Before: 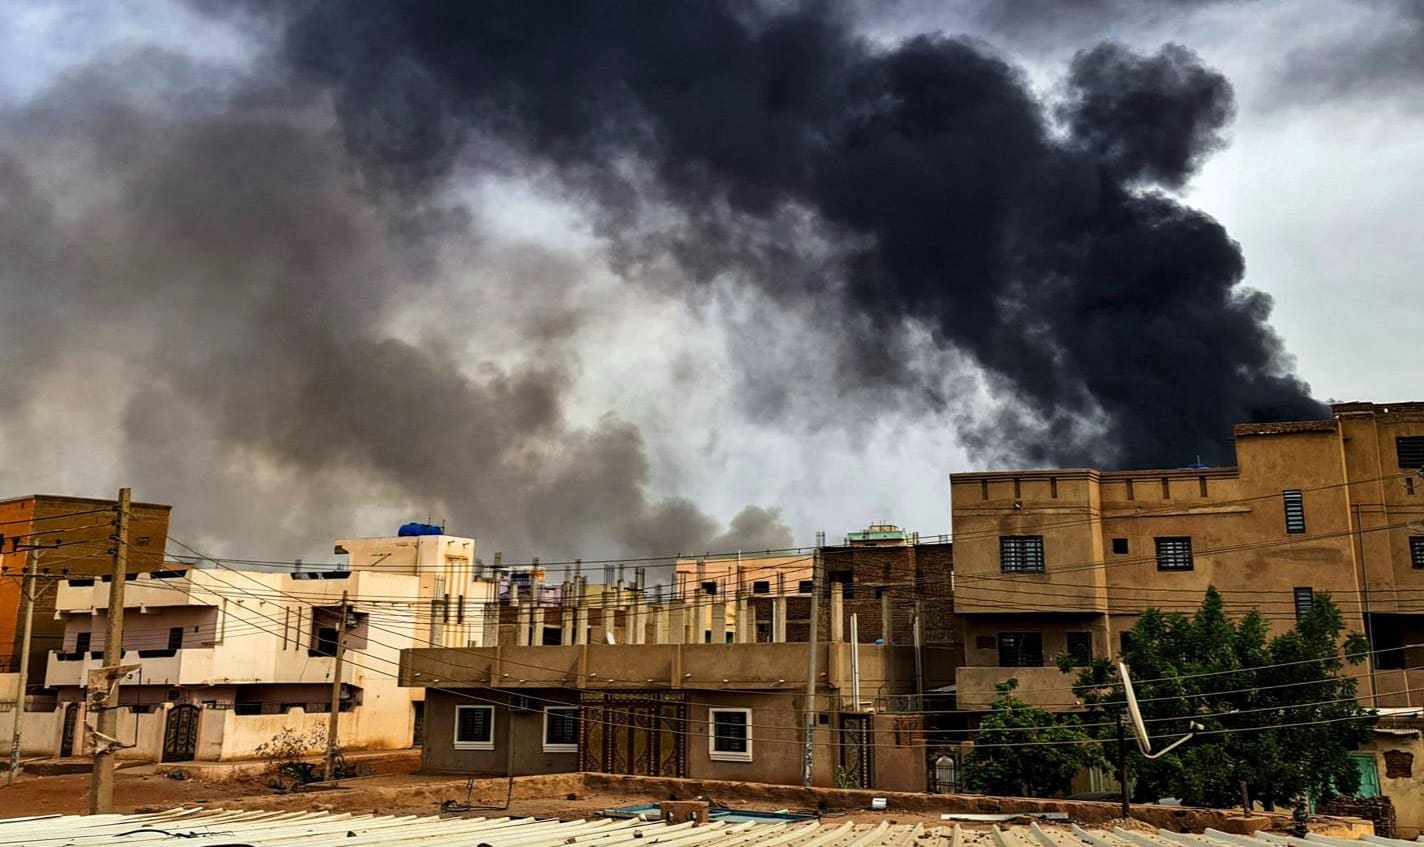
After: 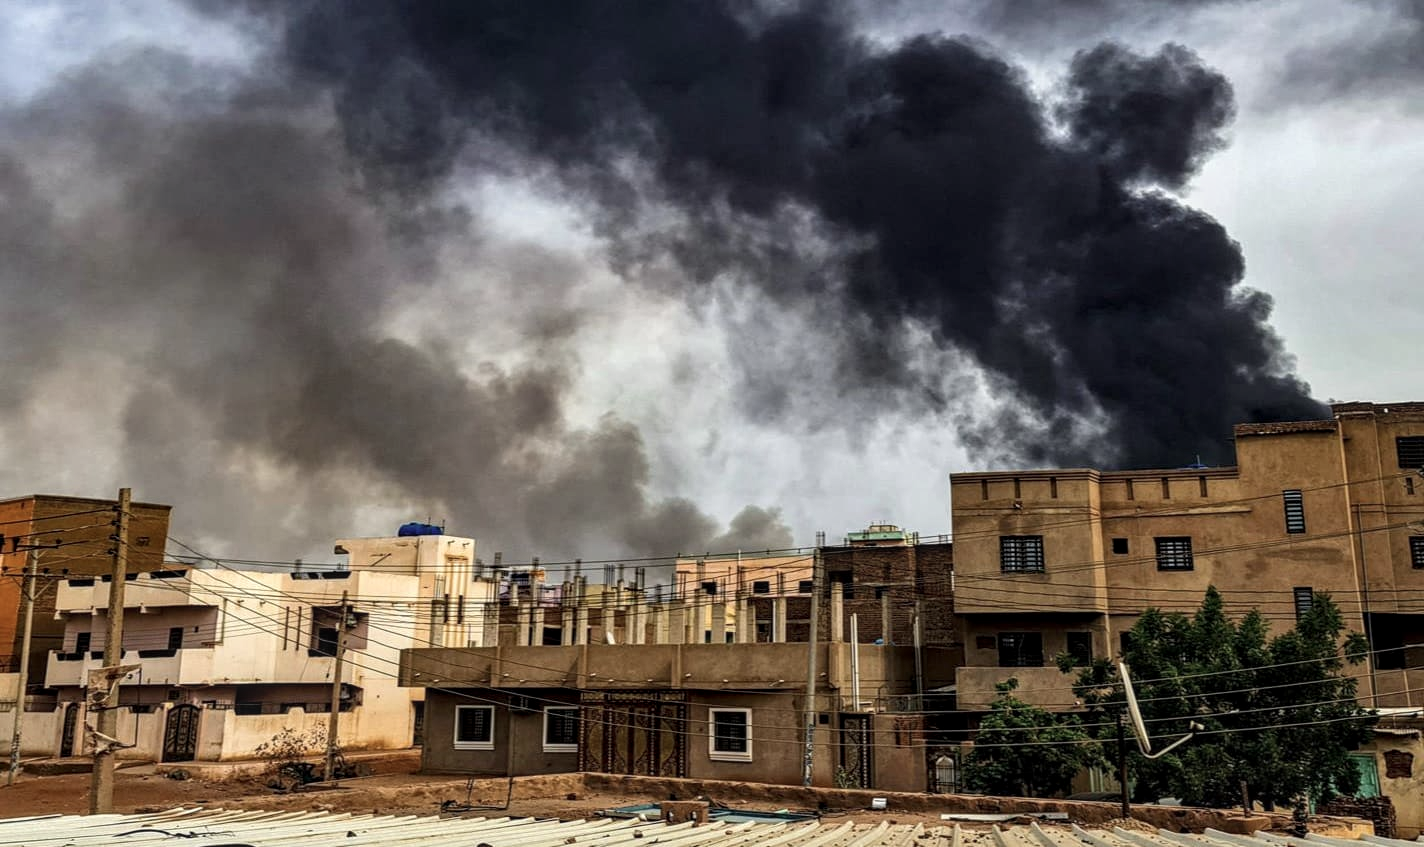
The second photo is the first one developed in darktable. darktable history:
local contrast: on, module defaults
color correction: saturation 0.8
